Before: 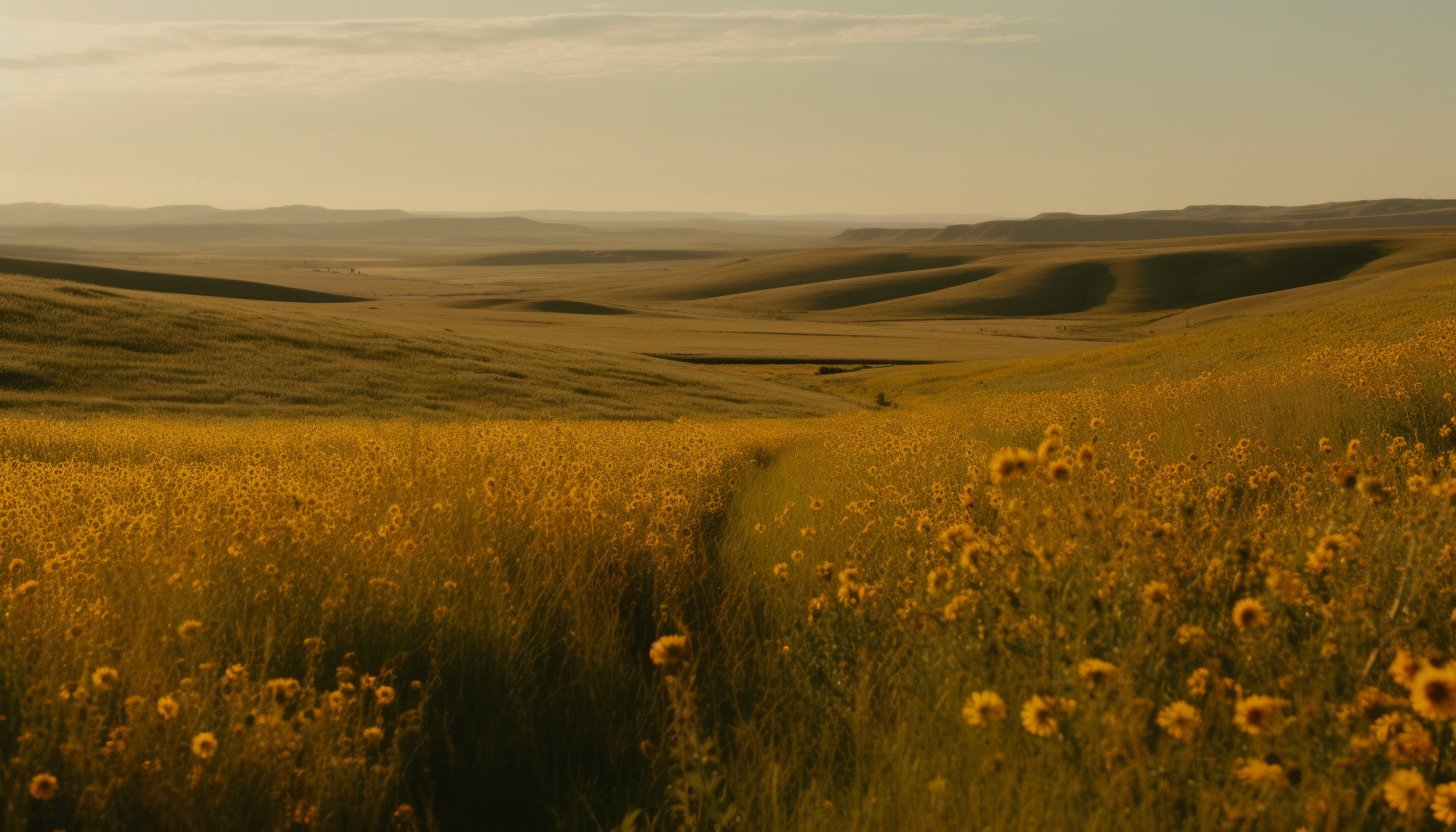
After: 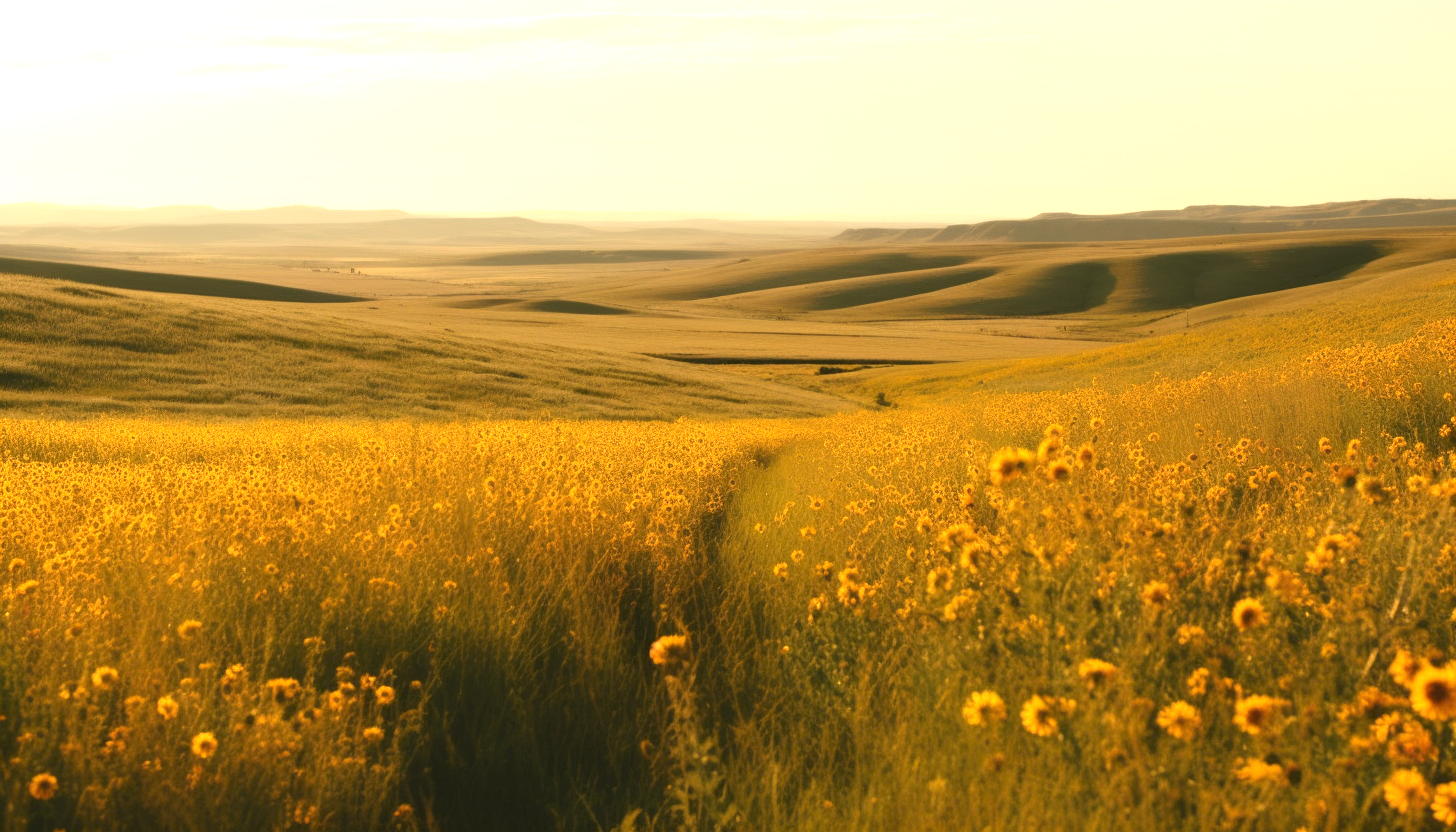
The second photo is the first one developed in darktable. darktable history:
exposure: black level correction 0, exposure 1.453 EV, compensate exposure bias true, compensate highlight preservation false
